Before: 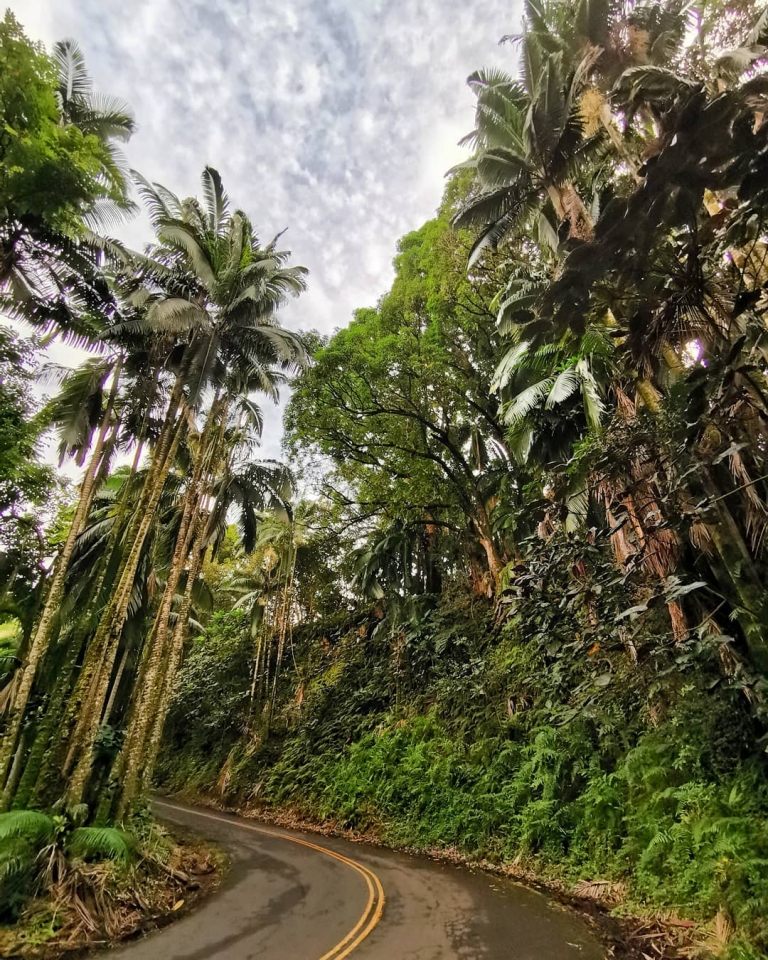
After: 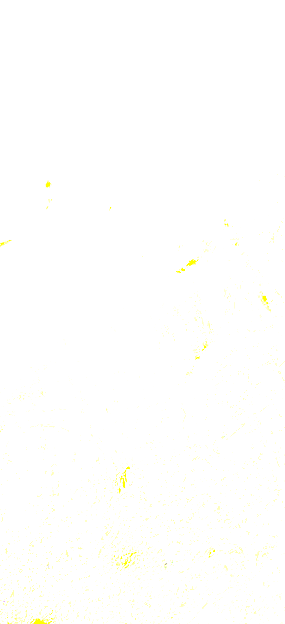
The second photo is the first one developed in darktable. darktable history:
local contrast: detail 130%
crop and rotate: left 49.741%, top 10.146%, right 13.065%, bottom 24.788%
exposure: exposure 7.907 EV, compensate exposure bias true, compensate highlight preservation false
